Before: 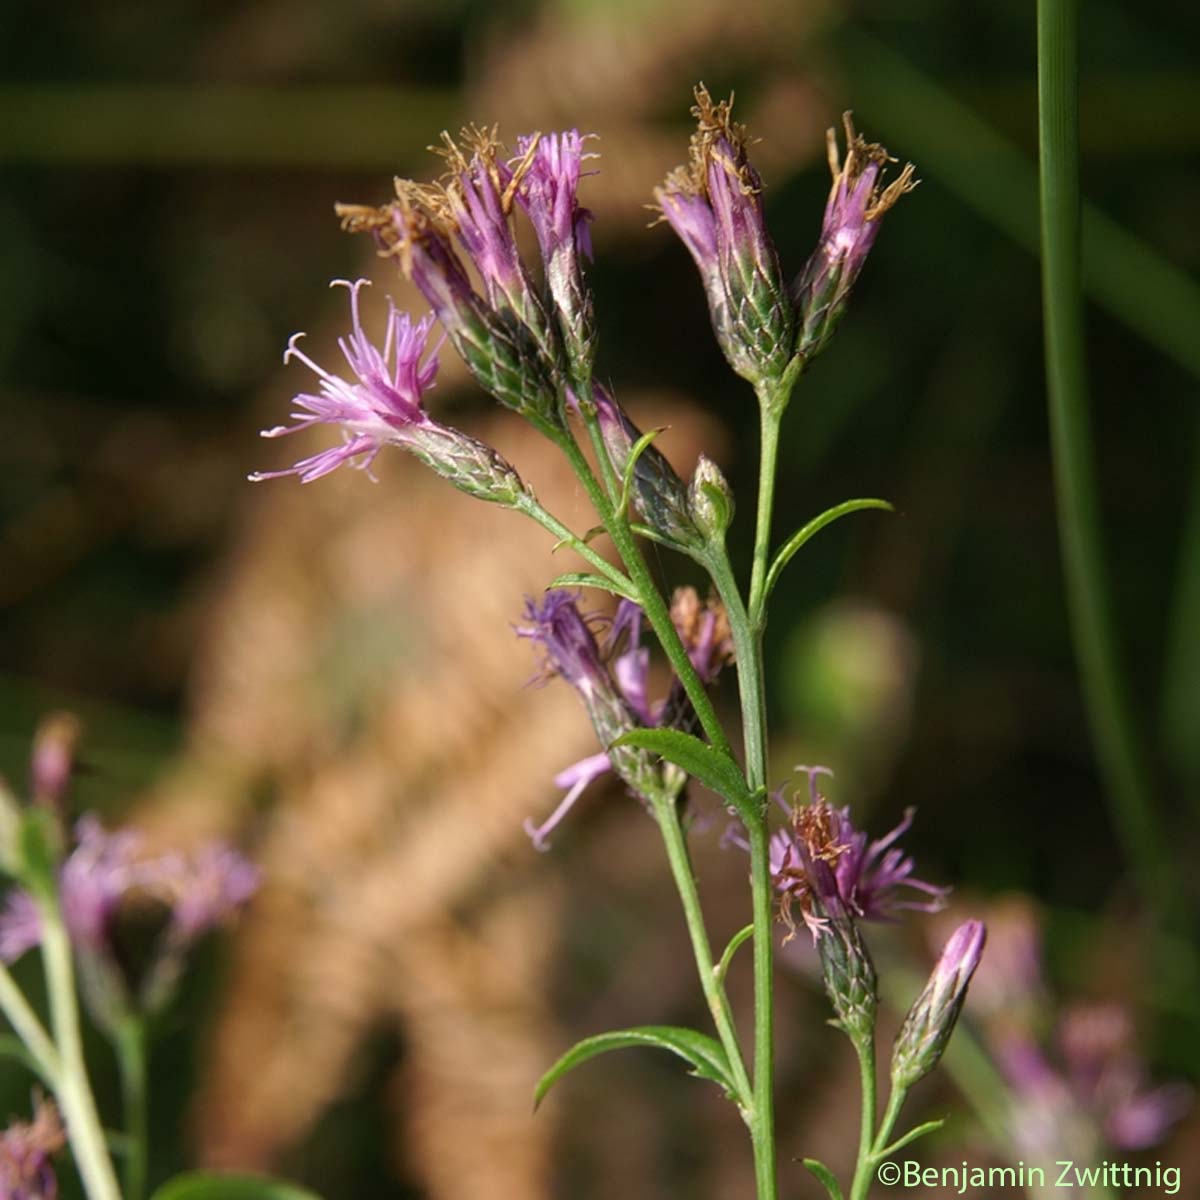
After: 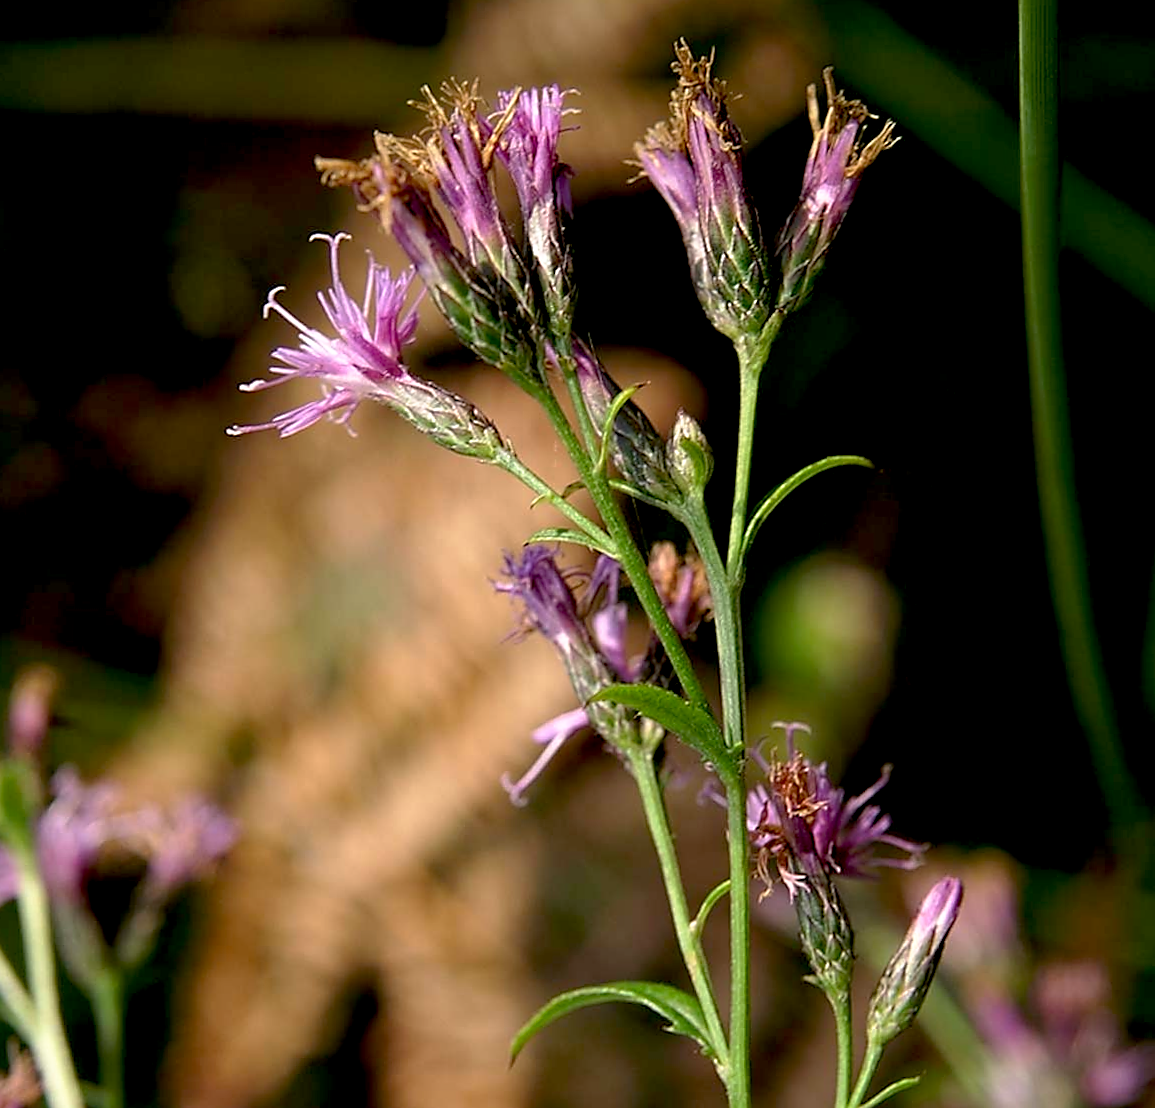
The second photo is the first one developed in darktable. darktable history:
rotate and perspective: rotation -1.42°, crop left 0.016, crop right 0.984, crop top 0.035, crop bottom 0.965
sharpen: radius 1.4, amount 1.25, threshold 0.7
base curve: curves: ch0 [(0.017, 0) (0.425, 0.441) (0.844, 0.933) (1, 1)], preserve colors none
crop and rotate: angle -1.69°
